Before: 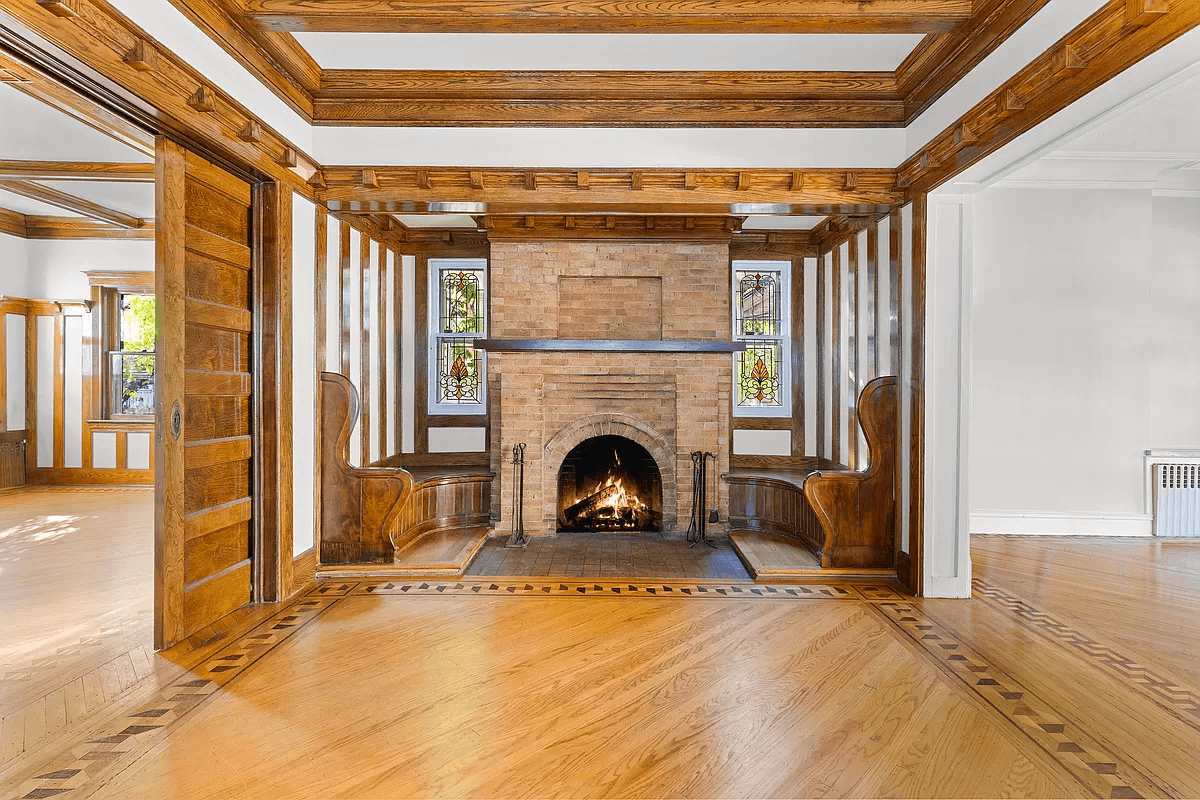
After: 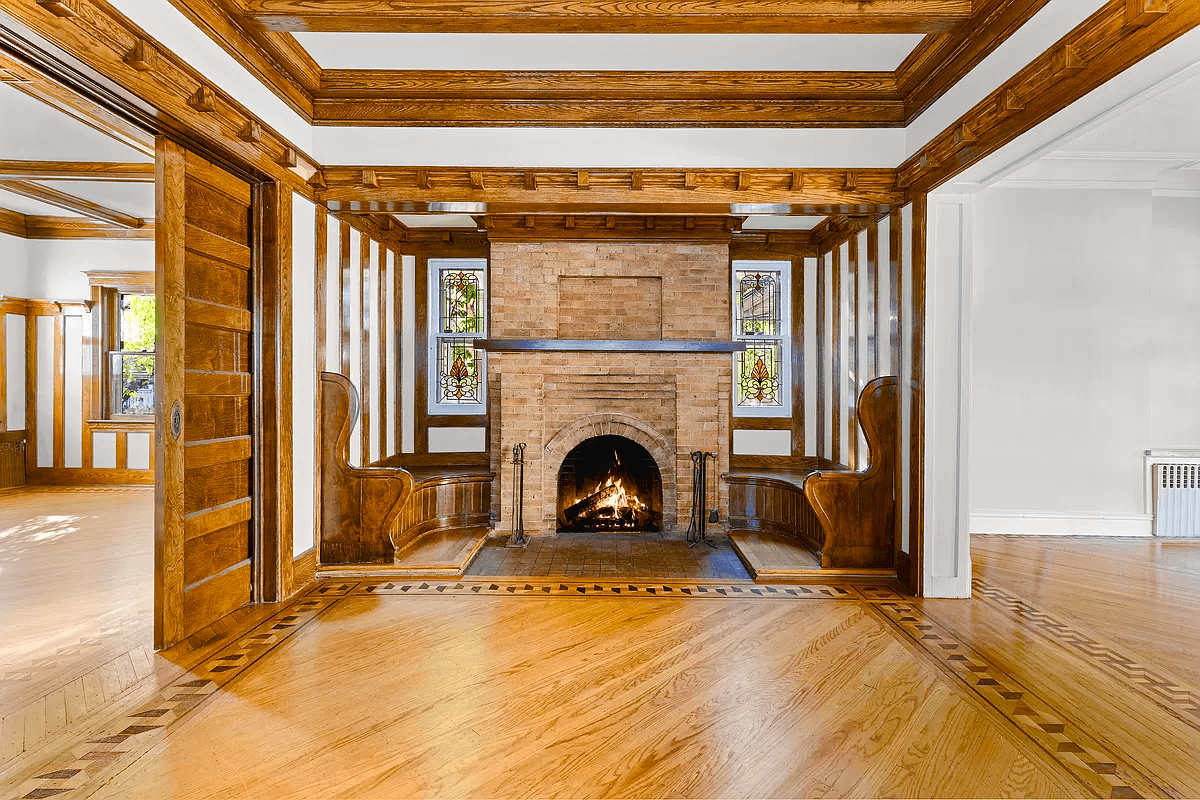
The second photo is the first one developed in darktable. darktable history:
color balance rgb: linear chroma grading › shadows 15.908%, perceptual saturation grading › global saturation 13.627%, perceptual saturation grading › highlights -24.852%, perceptual saturation grading › shadows 25.766%, global vibrance 16.315%, saturation formula JzAzBz (2021)
